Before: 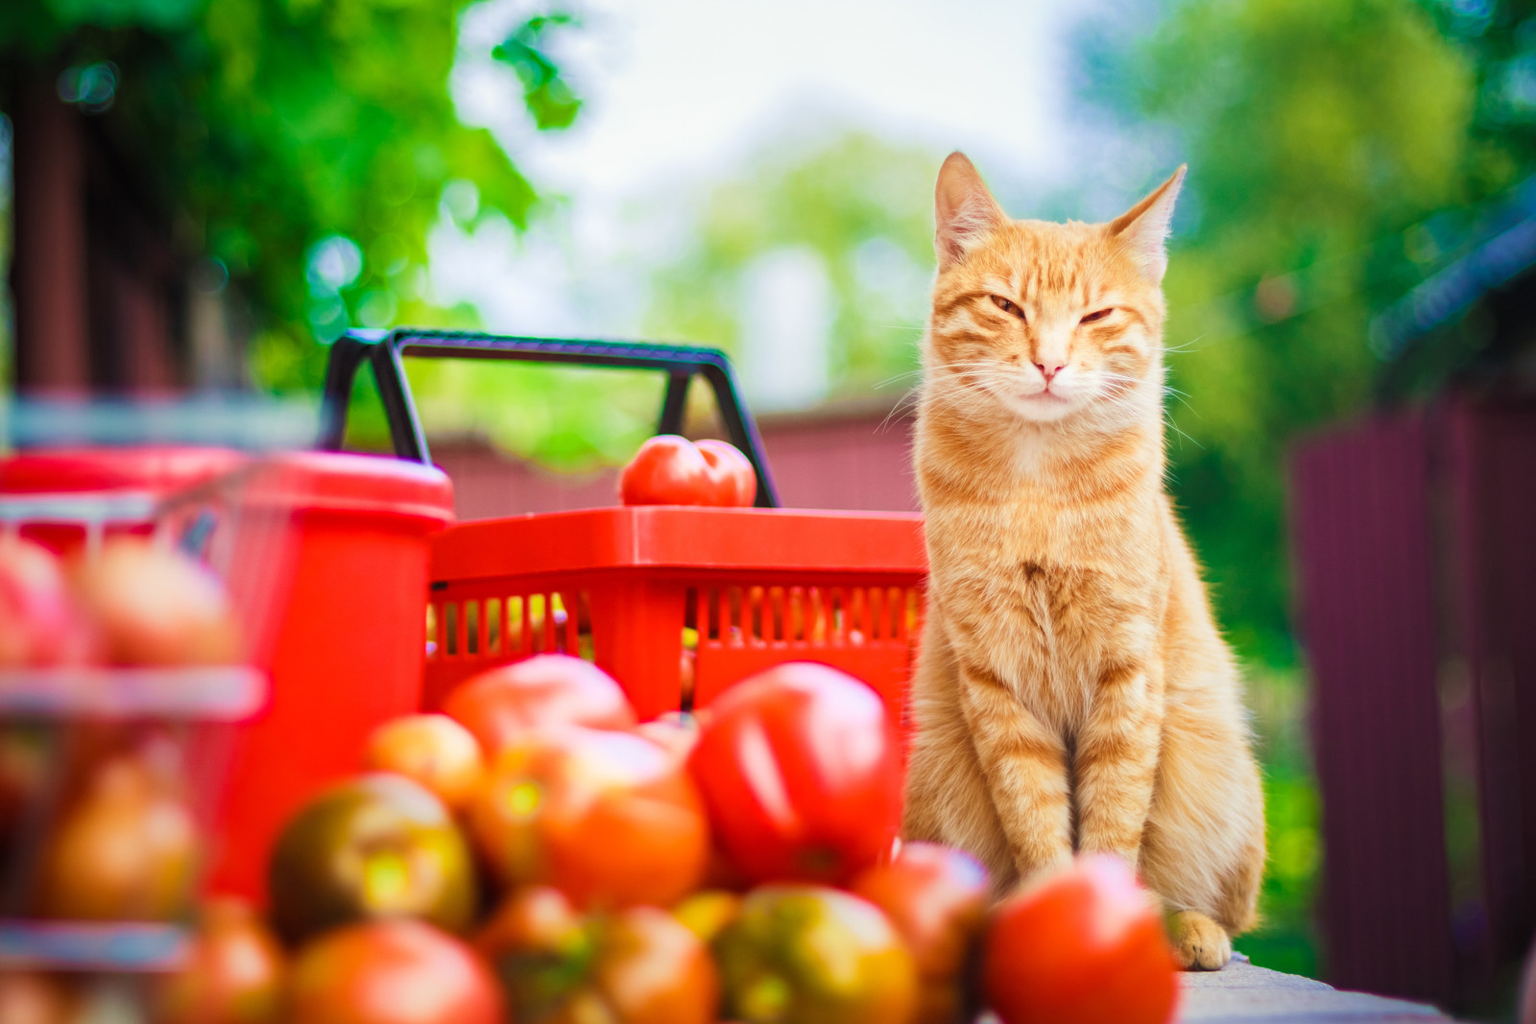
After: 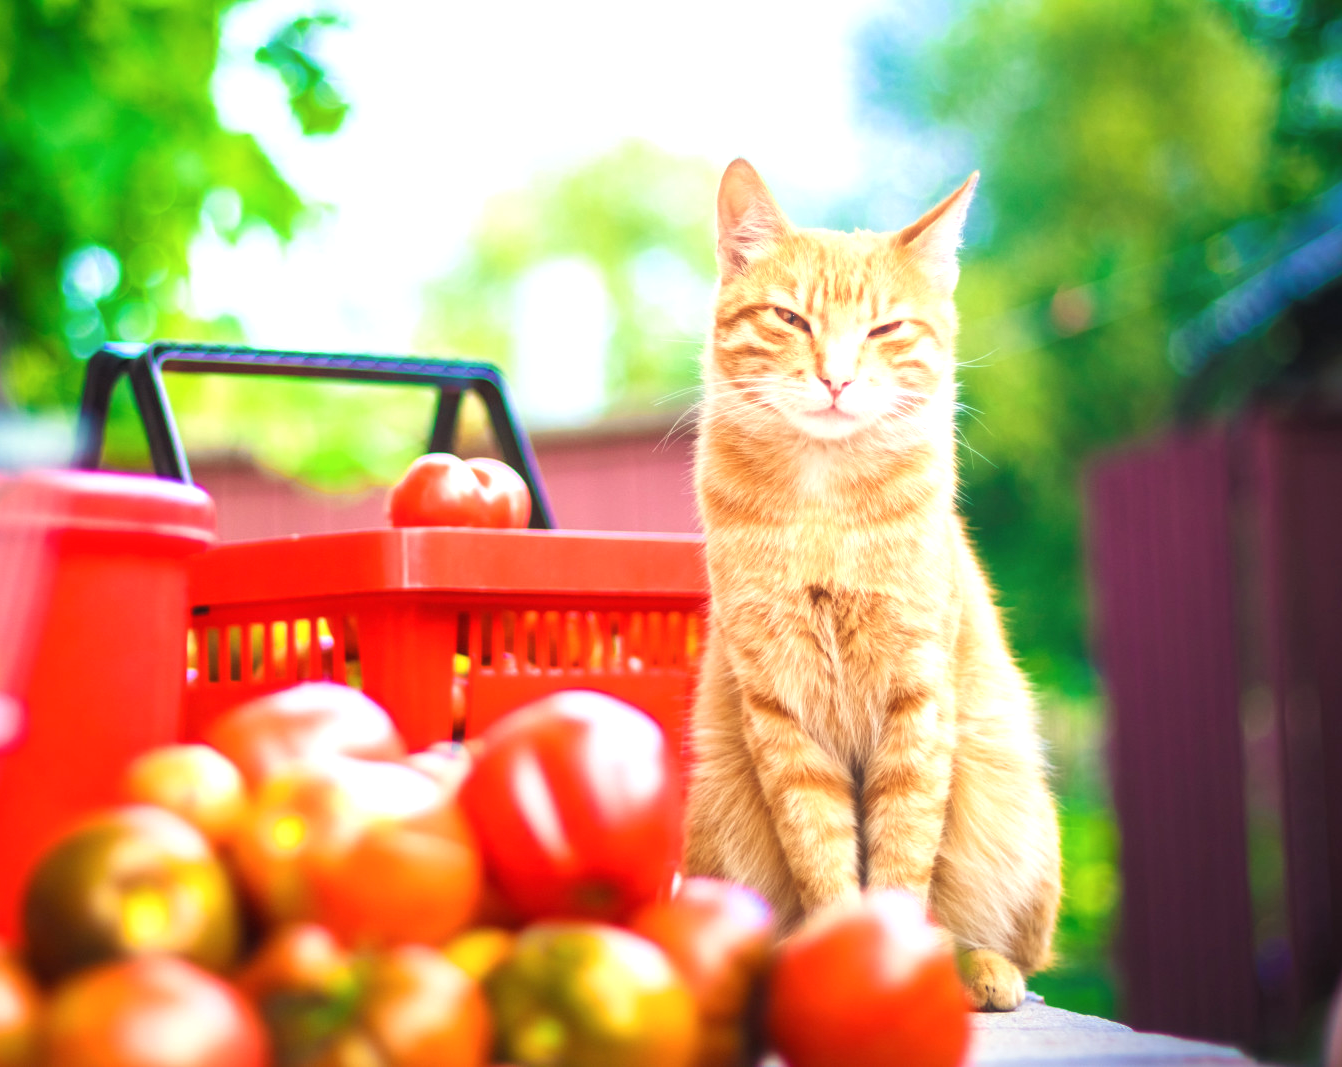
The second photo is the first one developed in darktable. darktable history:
exposure: exposure 0.661 EV, compensate highlight preservation false
haze removal: strength -0.1, compatibility mode true, adaptive false
crop: left 16.119%
